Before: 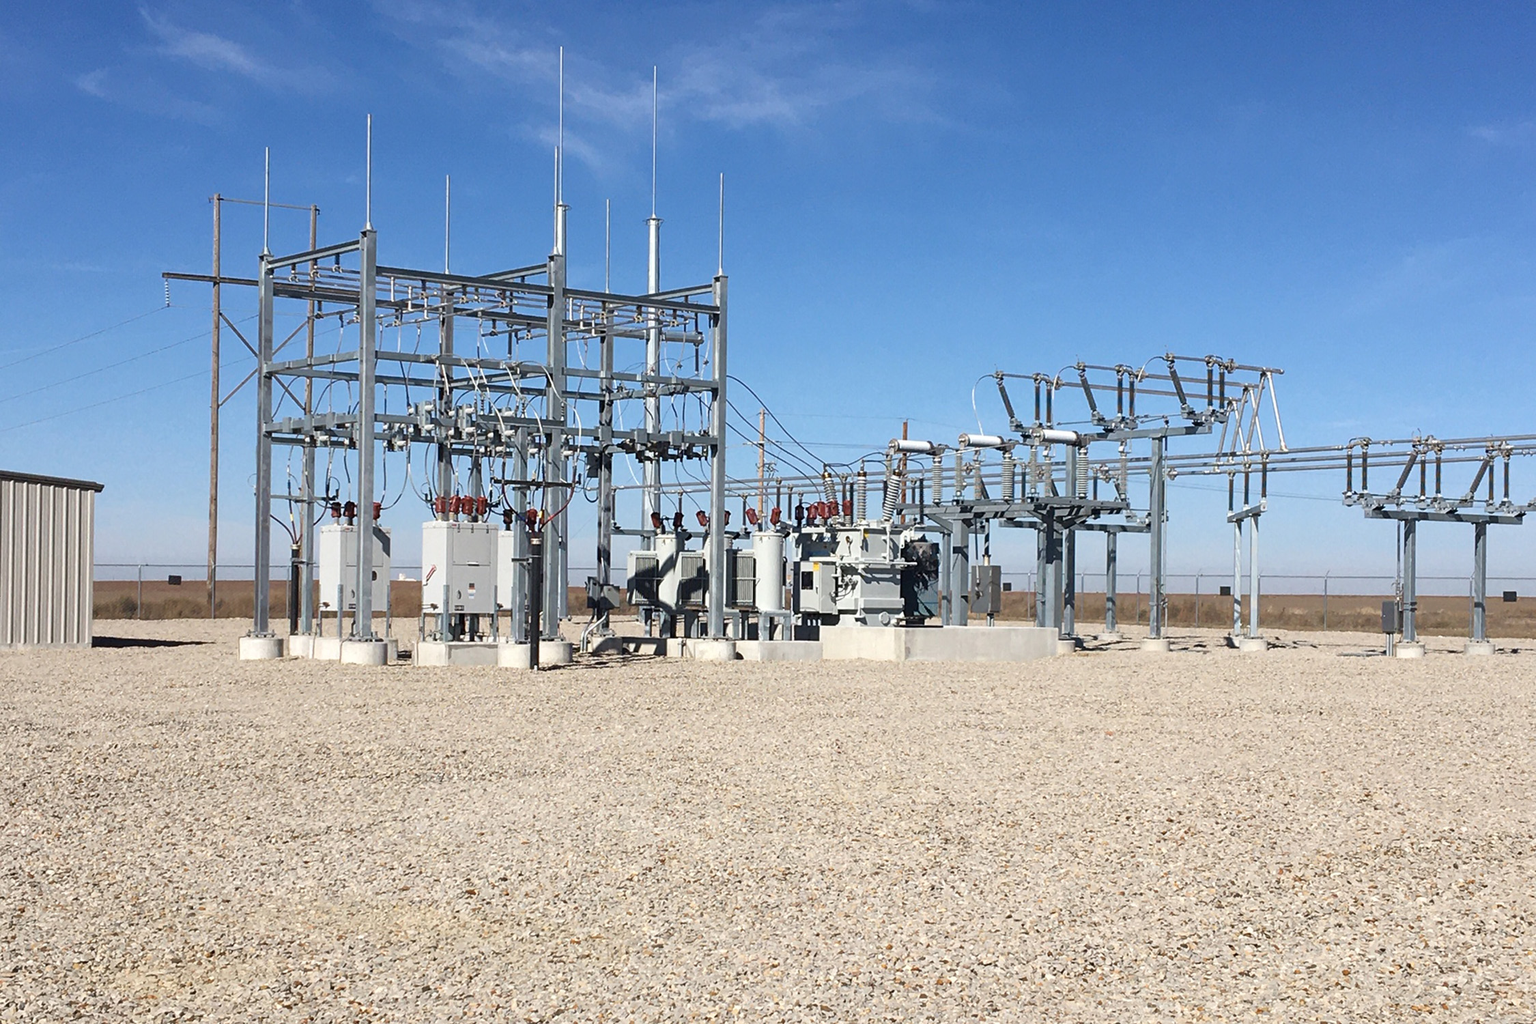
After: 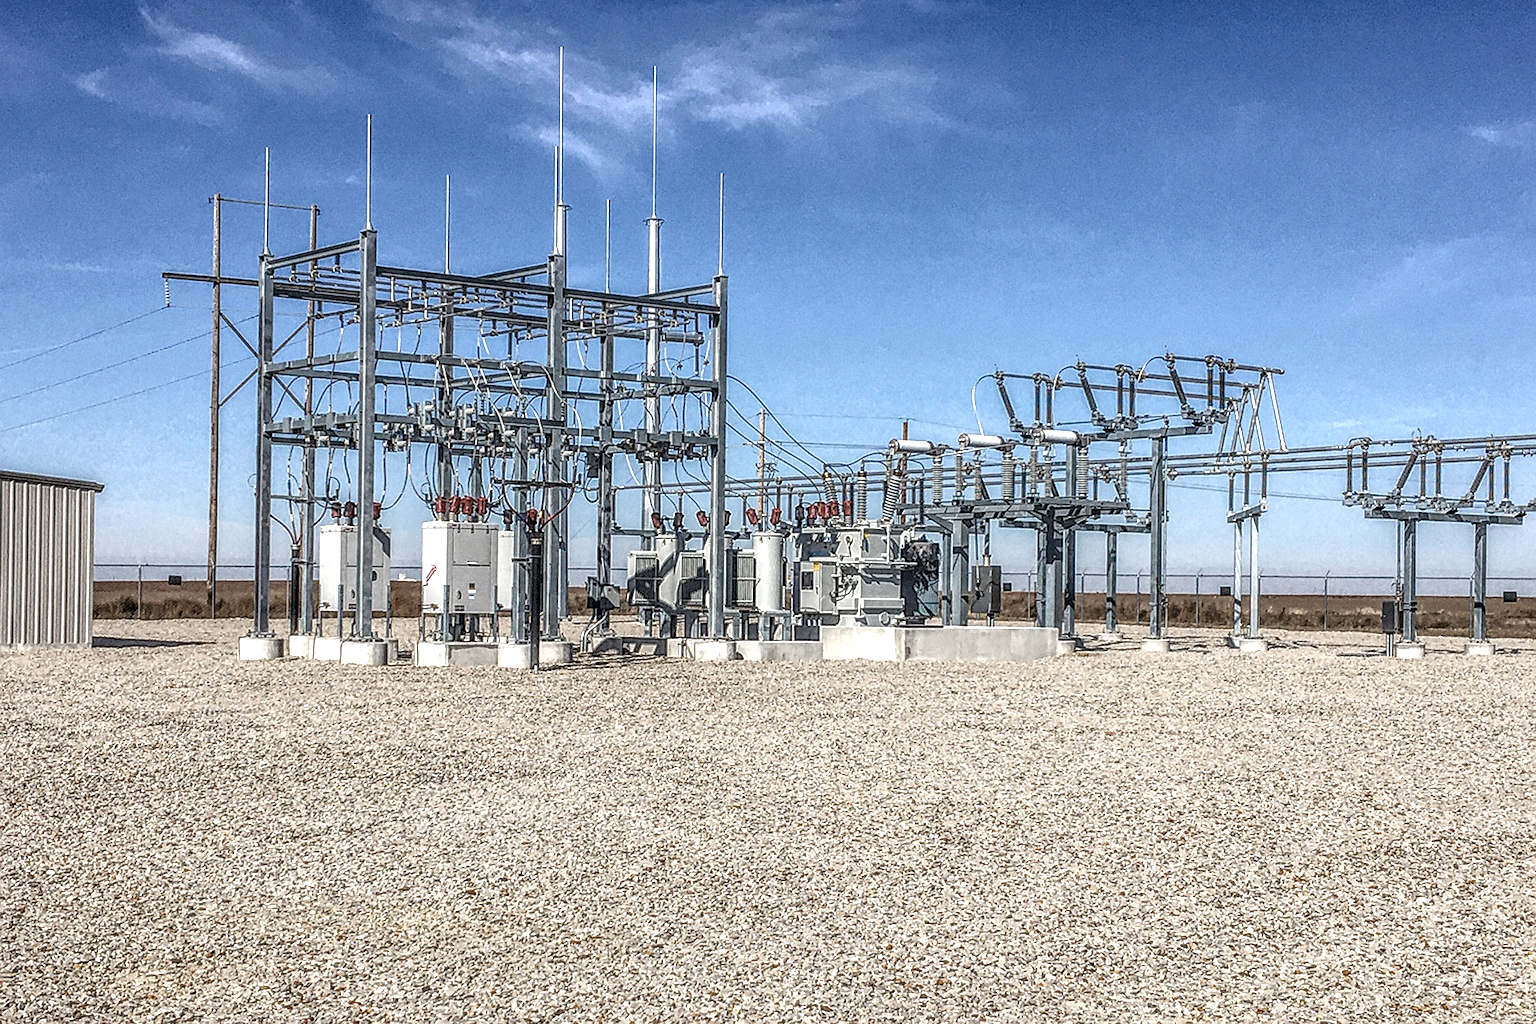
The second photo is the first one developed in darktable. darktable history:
local contrast: highlights 0%, shadows 0%, detail 300%, midtone range 0.3
grain: coarseness 0.09 ISO
sharpen: on, module defaults
color zones: curves: ch0 [(0, 0.5) (0.143, 0.5) (0.286, 0.5) (0.429, 0.504) (0.571, 0.5) (0.714, 0.509) (0.857, 0.5) (1, 0.5)]; ch1 [(0, 0.425) (0.143, 0.425) (0.286, 0.375) (0.429, 0.405) (0.571, 0.5) (0.714, 0.47) (0.857, 0.425) (1, 0.435)]; ch2 [(0, 0.5) (0.143, 0.5) (0.286, 0.5) (0.429, 0.517) (0.571, 0.5) (0.714, 0.51) (0.857, 0.5) (1, 0.5)]
